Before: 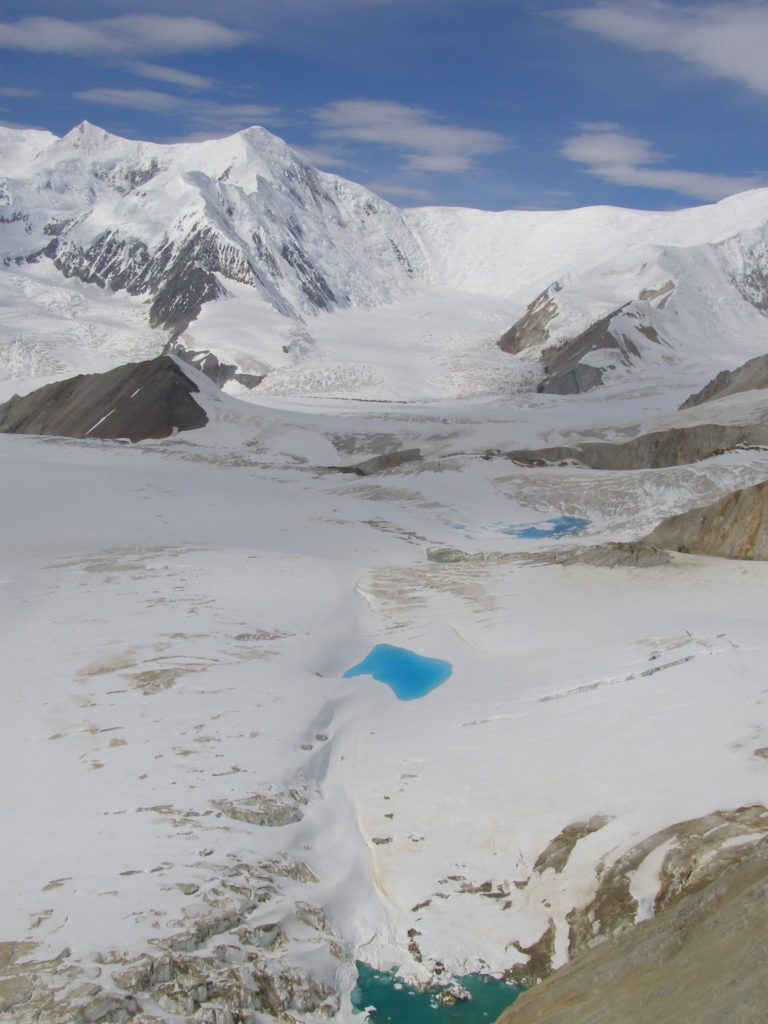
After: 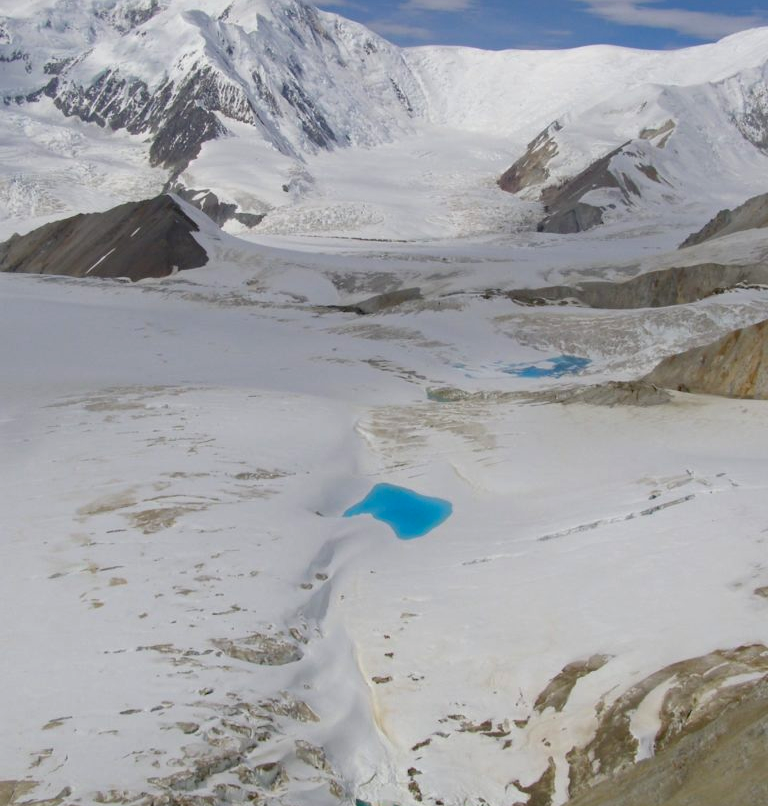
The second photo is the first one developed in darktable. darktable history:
haze removal: compatibility mode true, adaptive false
crop and rotate: top 15.774%, bottom 5.506%
